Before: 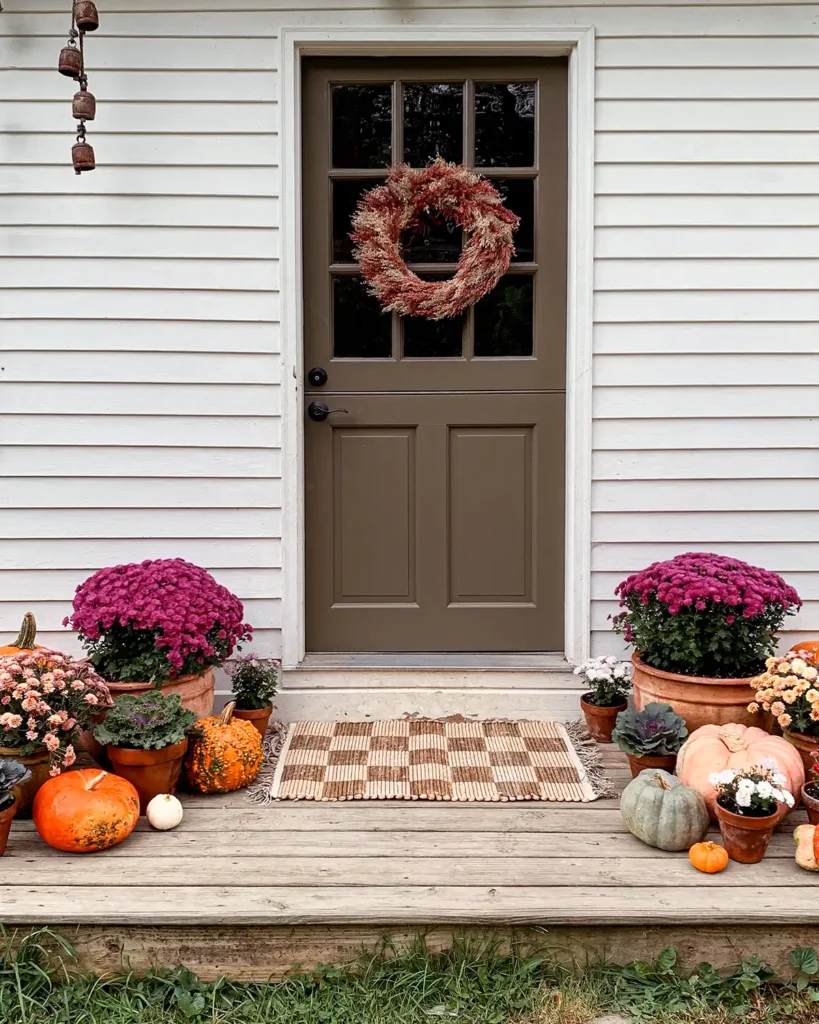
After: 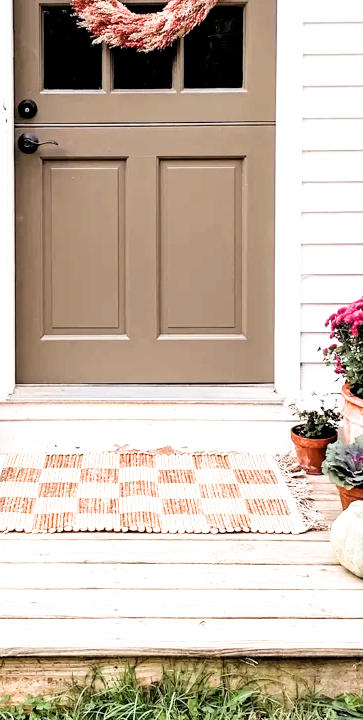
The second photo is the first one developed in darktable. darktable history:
filmic rgb: black relative exposure -5 EV, white relative exposure 3.5 EV, hardness 3.19, contrast 1.3, highlights saturation mix -50%
crop: left 35.432%, top 26.233%, right 20.145%, bottom 3.432%
exposure: black level correction 0, exposure 1.75 EV, compensate exposure bias true, compensate highlight preservation false
